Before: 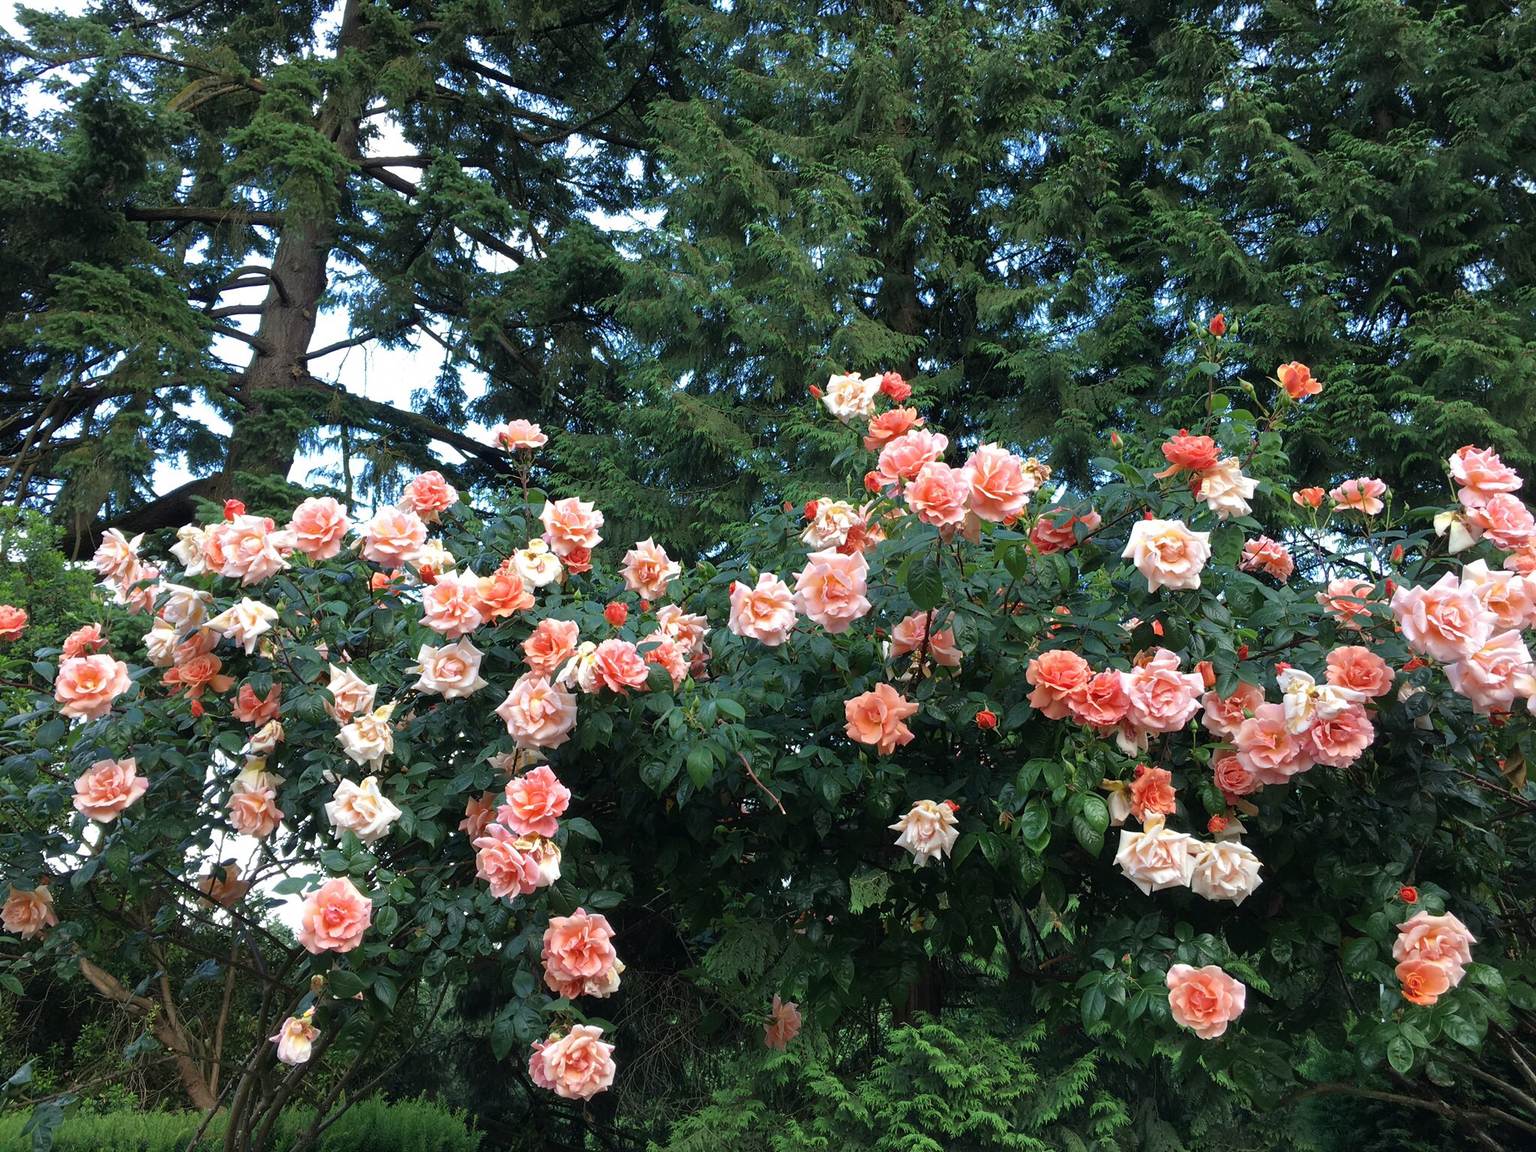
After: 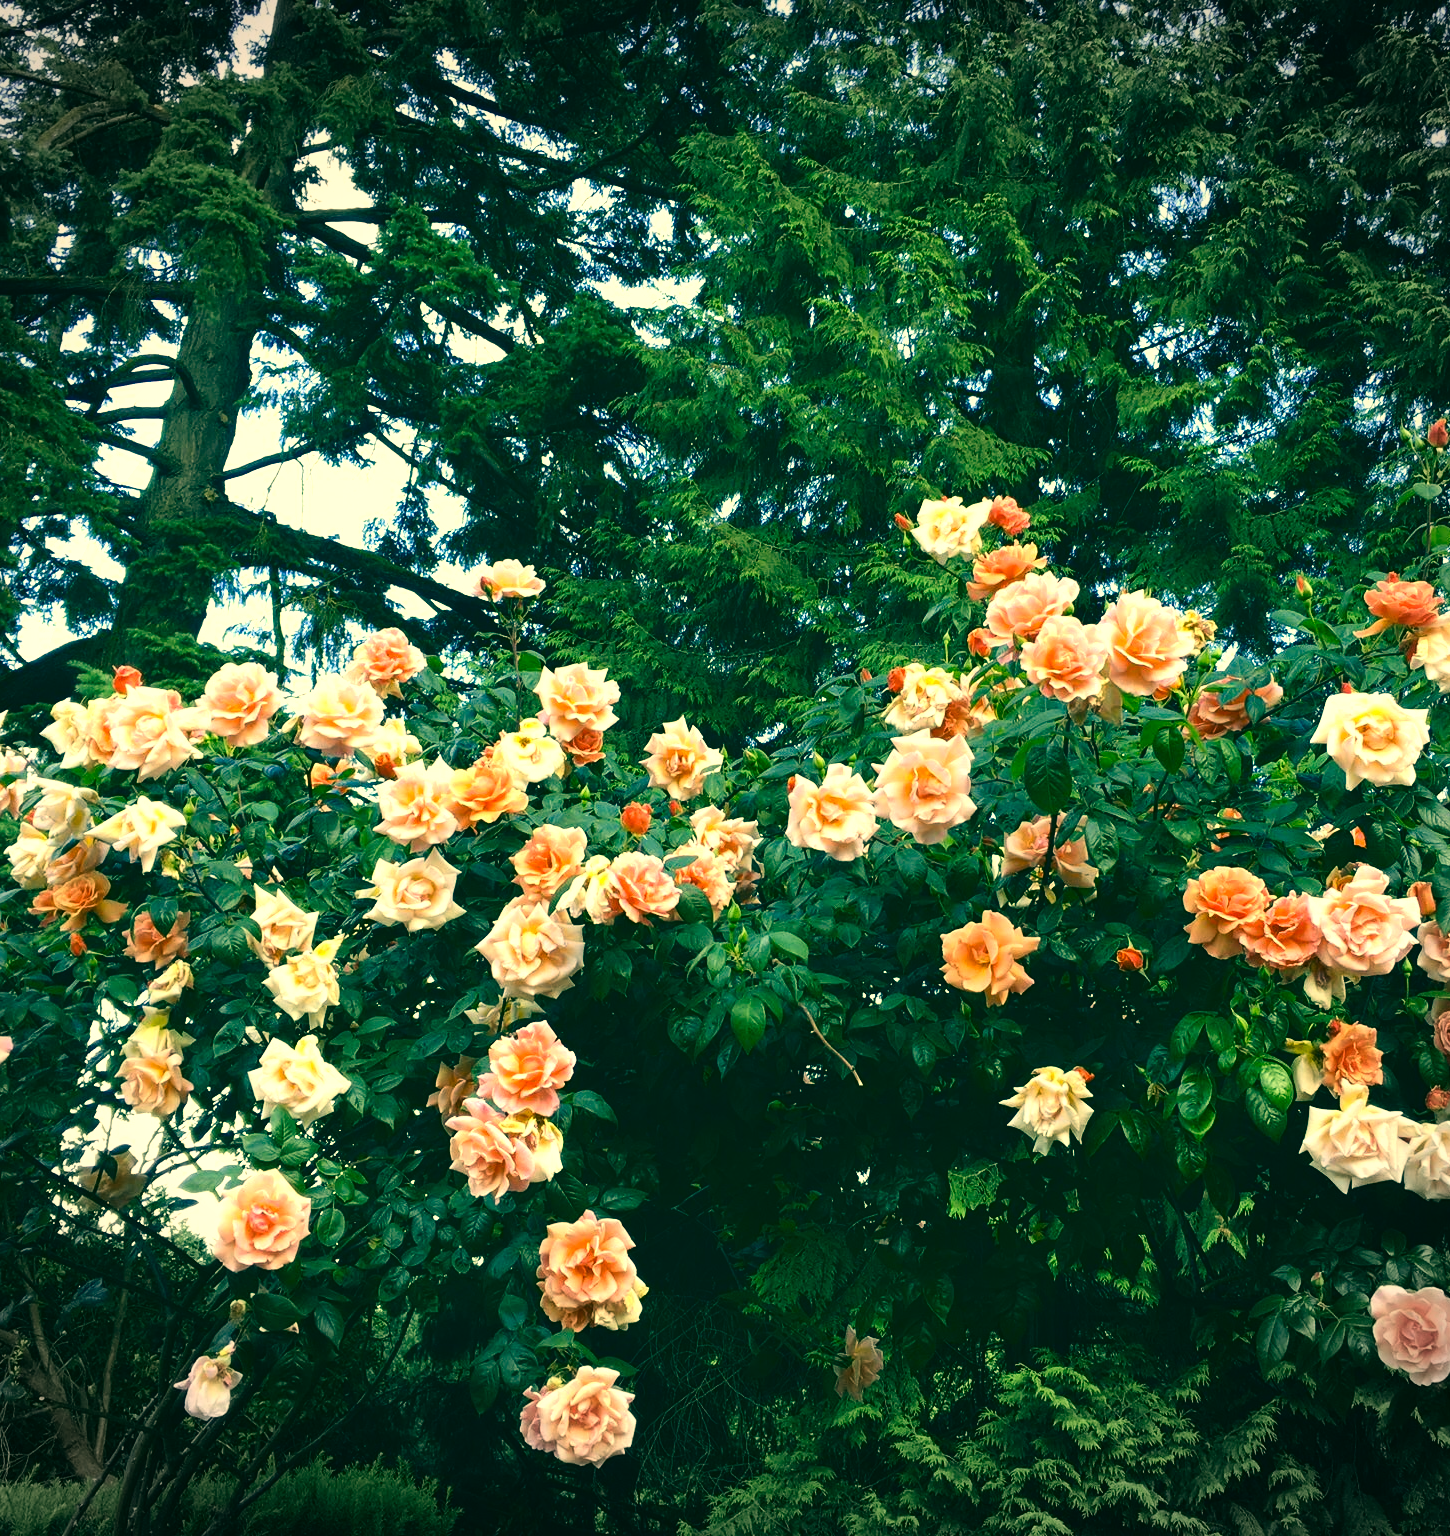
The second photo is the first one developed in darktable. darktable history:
crop and rotate: left 9.074%, right 20.113%
color correction: highlights a* 2.17, highlights b* 34.69, shadows a* -36.73, shadows b* -6.26
contrast brightness saturation: contrast 0.204, brightness -0.101, saturation 0.099
vignetting: fall-off start 89.16%, fall-off radius 44.24%, center (-0.01, 0), width/height ratio 1.166, unbound false
exposure: black level correction -0.005, exposure 0.624 EV, compensate highlight preservation false
tone equalizer: smoothing diameter 2.18%, edges refinement/feathering 18.43, mask exposure compensation -1.57 EV, filter diffusion 5
